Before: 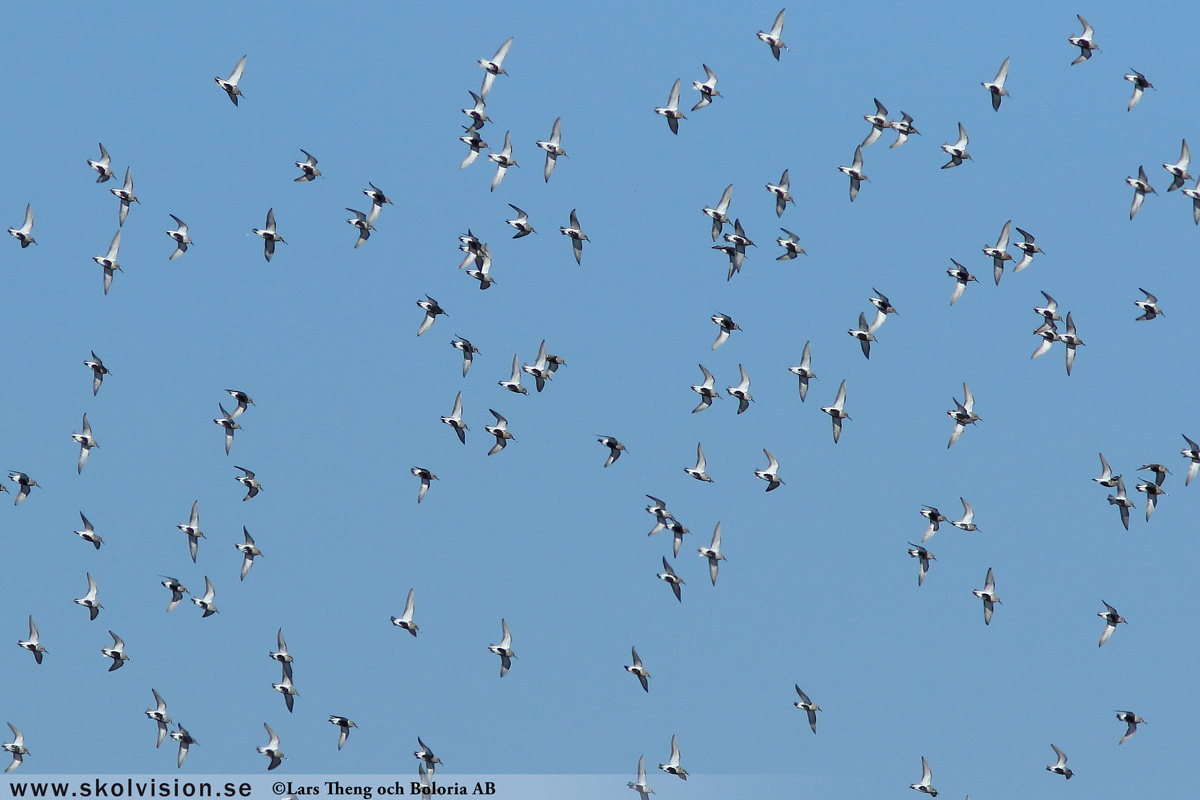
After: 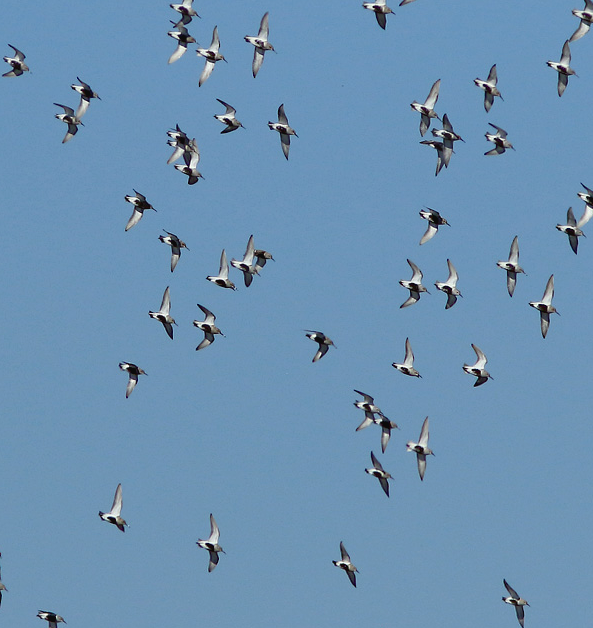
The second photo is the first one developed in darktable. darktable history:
haze removal: compatibility mode true, adaptive false
contrast brightness saturation: contrast -0.08, brightness -0.04, saturation -0.11
crop and rotate: angle 0.02°, left 24.353%, top 13.219%, right 26.156%, bottom 8.224%
